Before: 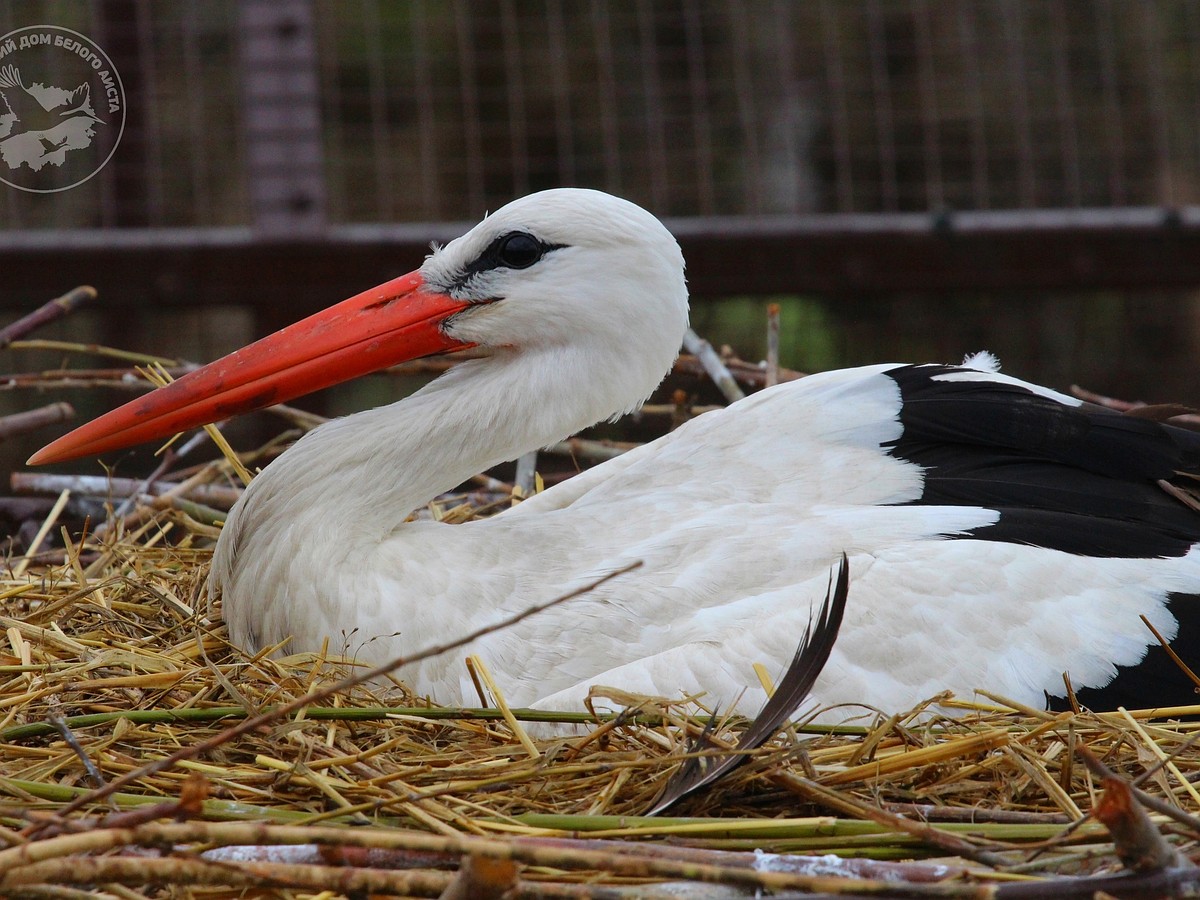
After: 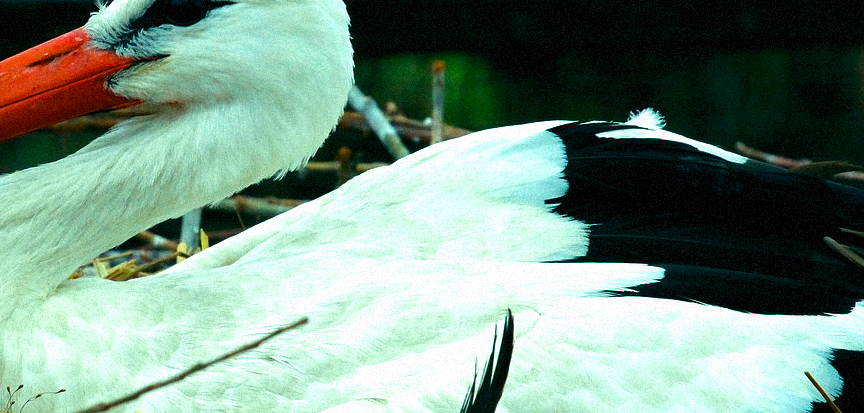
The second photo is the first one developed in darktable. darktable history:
color balance rgb: shadows lift › luminance -7.7%, shadows lift › chroma 2.13%, shadows lift › hue 165.27°, power › luminance -7.77%, power › chroma 1.1%, power › hue 215.88°, highlights gain › luminance 15.15%, highlights gain › chroma 7%, highlights gain › hue 125.57°, global offset › luminance -0.33%, global offset › chroma 0.11%, global offset › hue 165.27°, perceptual saturation grading › global saturation 24.42%, perceptual saturation grading › highlights -24.42%, perceptual saturation grading › mid-tones 24.42%, perceptual saturation grading › shadows 40%, perceptual brilliance grading › global brilliance -5%, perceptual brilliance grading › highlights 24.42%, perceptual brilliance grading › mid-tones 7%, perceptual brilliance grading › shadows -5%
crop and rotate: left 27.938%, top 27.046%, bottom 27.046%
grain: mid-tones bias 0%
velvia: on, module defaults
